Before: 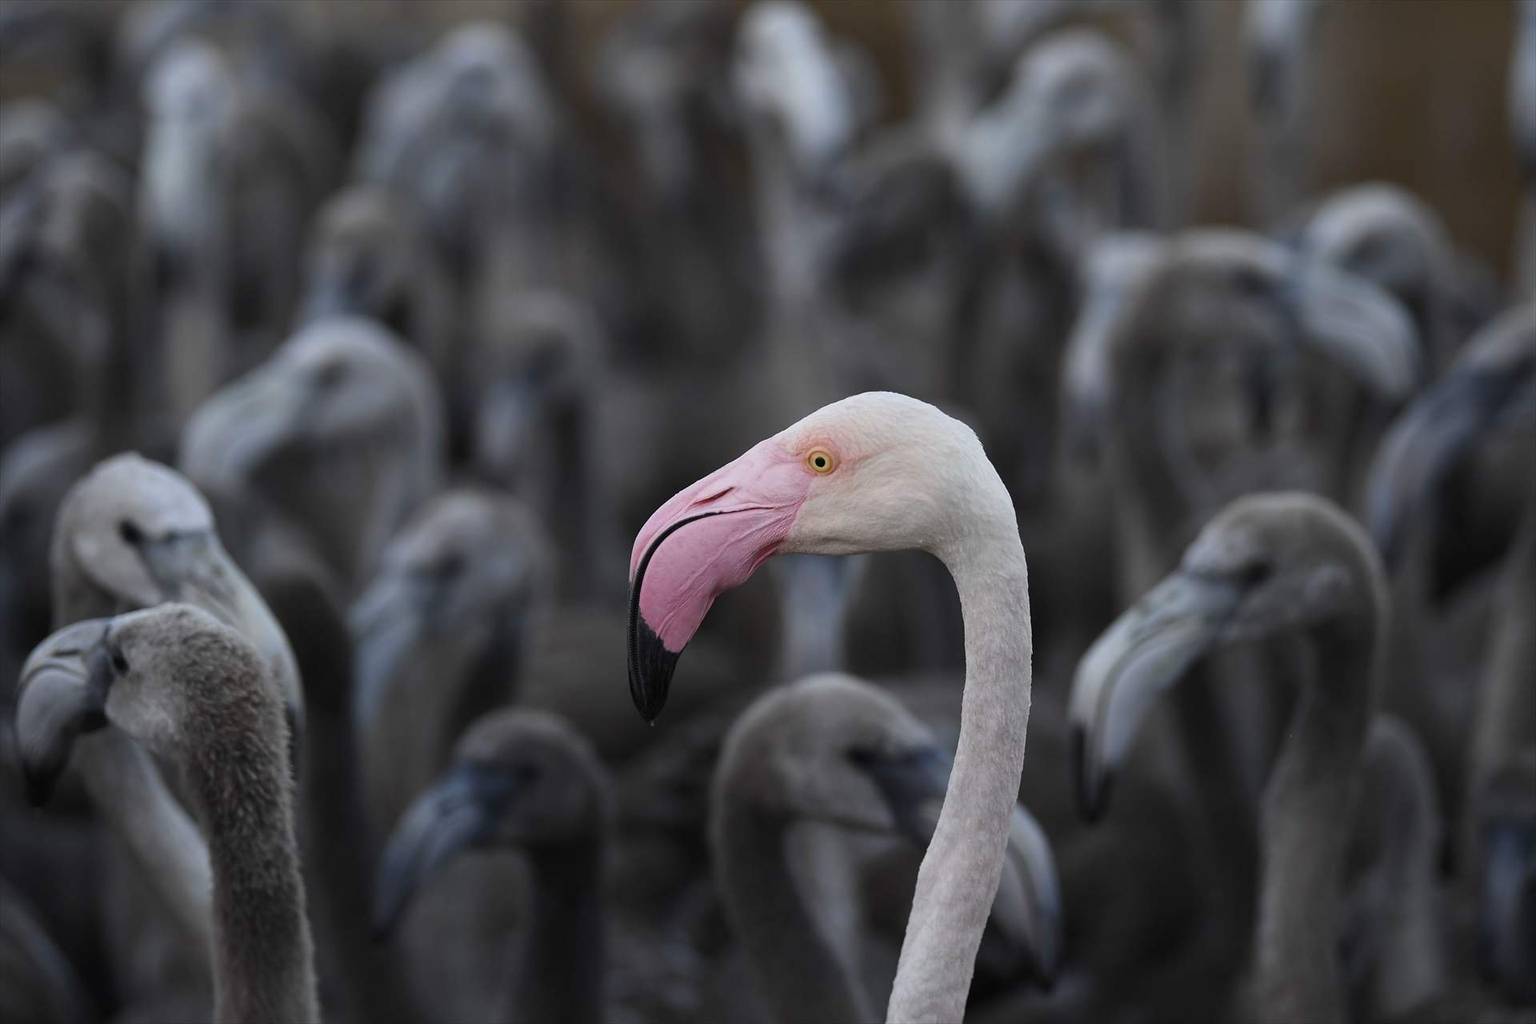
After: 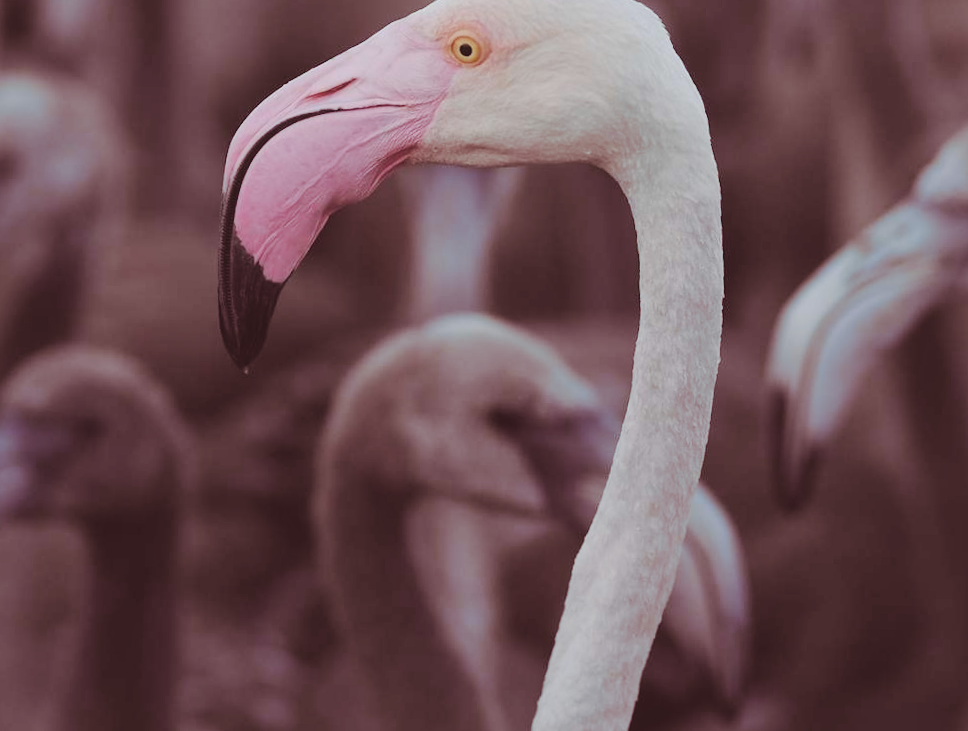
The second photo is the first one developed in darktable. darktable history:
contrast brightness saturation: contrast -0.28
split-toning: on, module defaults
rotate and perspective: rotation 1.72°, automatic cropping off
crop: left 29.672%, top 41.786%, right 20.851%, bottom 3.487%
tone curve: curves: ch0 [(0, 0) (0.003, 0.035) (0.011, 0.035) (0.025, 0.035) (0.044, 0.046) (0.069, 0.063) (0.1, 0.084) (0.136, 0.123) (0.177, 0.174) (0.224, 0.232) (0.277, 0.304) (0.335, 0.387) (0.399, 0.476) (0.468, 0.566) (0.543, 0.639) (0.623, 0.714) (0.709, 0.776) (0.801, 0.851) (0.898, 0.921) (1, 1)], preserve colors none
tone equalizer: -7 EV 0.13 EV, smoothing diameter 25%, edges refinement/feathering 10, preserve details guided filter
local contrast: mode bilateral grid, contrast 20, coarseness 50, detail 120%, midtone range 0.2
